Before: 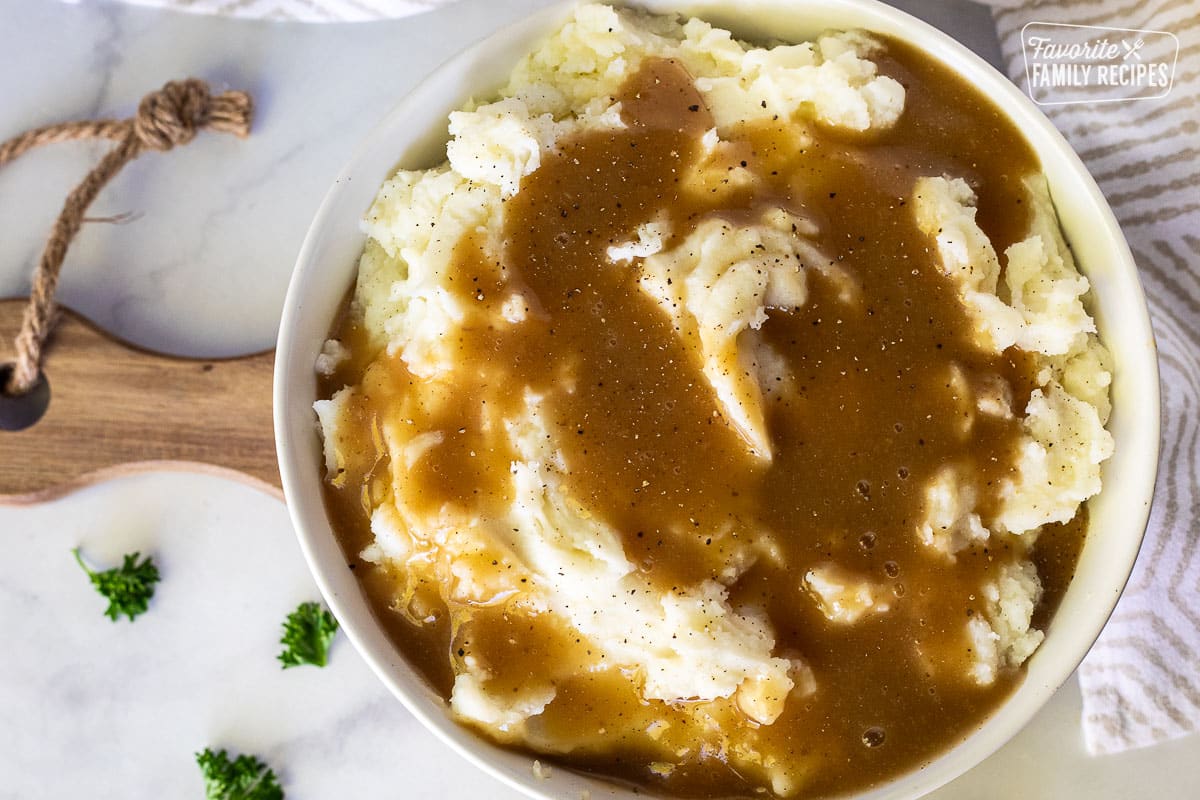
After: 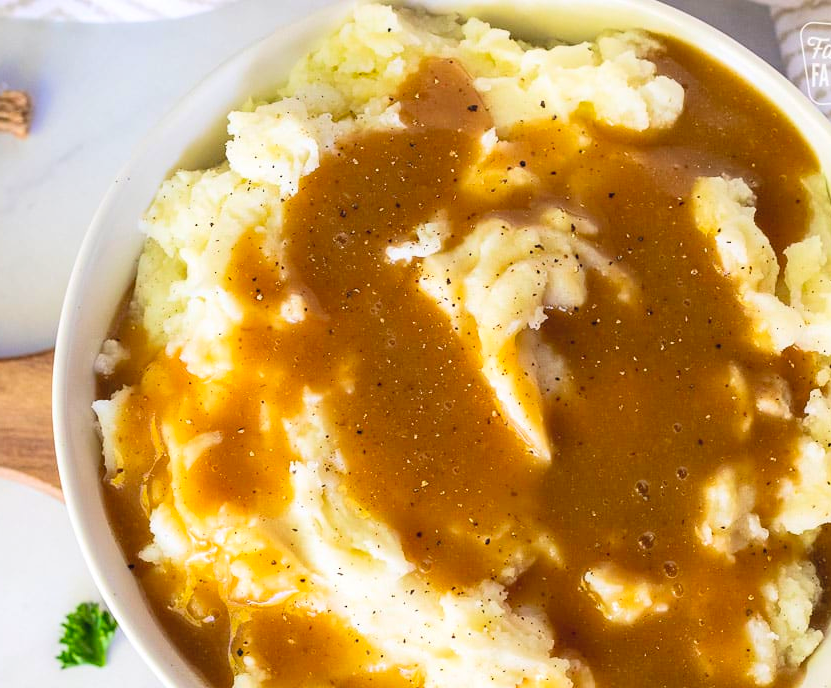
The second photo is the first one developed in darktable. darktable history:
contrast brightness saturation: contrast 0.07, brightness 0.18, saturation 0.4
crop: left 18.479%, right 12.2%, bottom 13.971%
